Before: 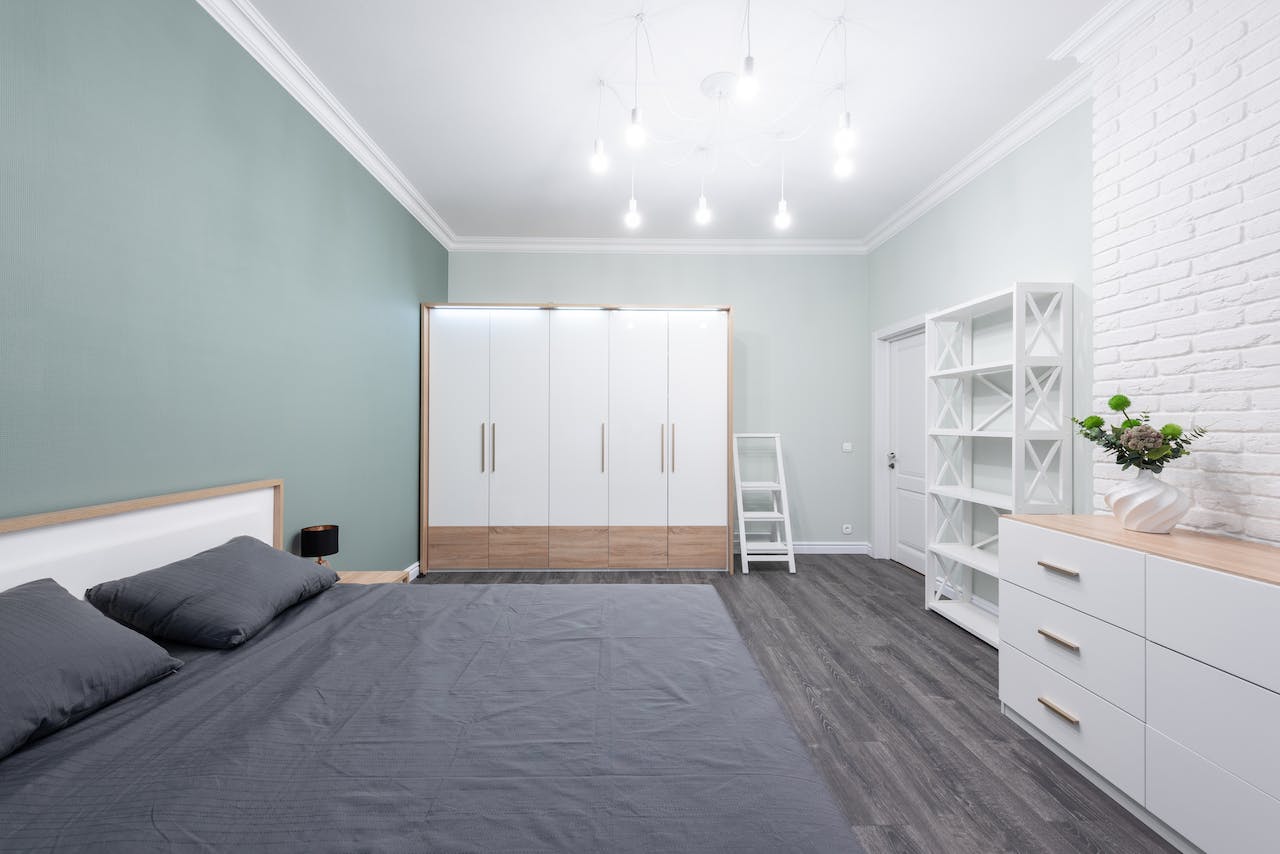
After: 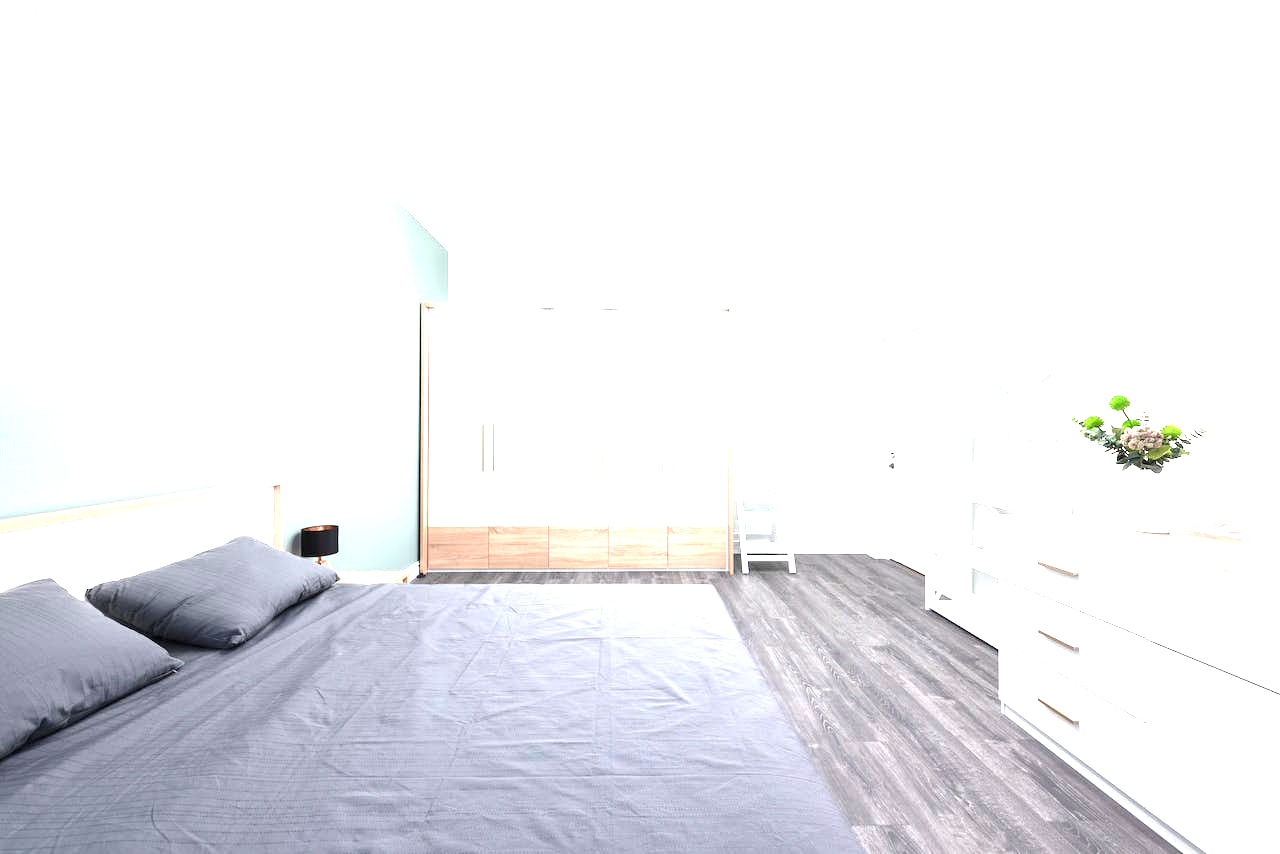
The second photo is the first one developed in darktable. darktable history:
exposure: black level correction 0, exposure 1.887 EV, compensate exposure bias true, compensate highlight preservation false
